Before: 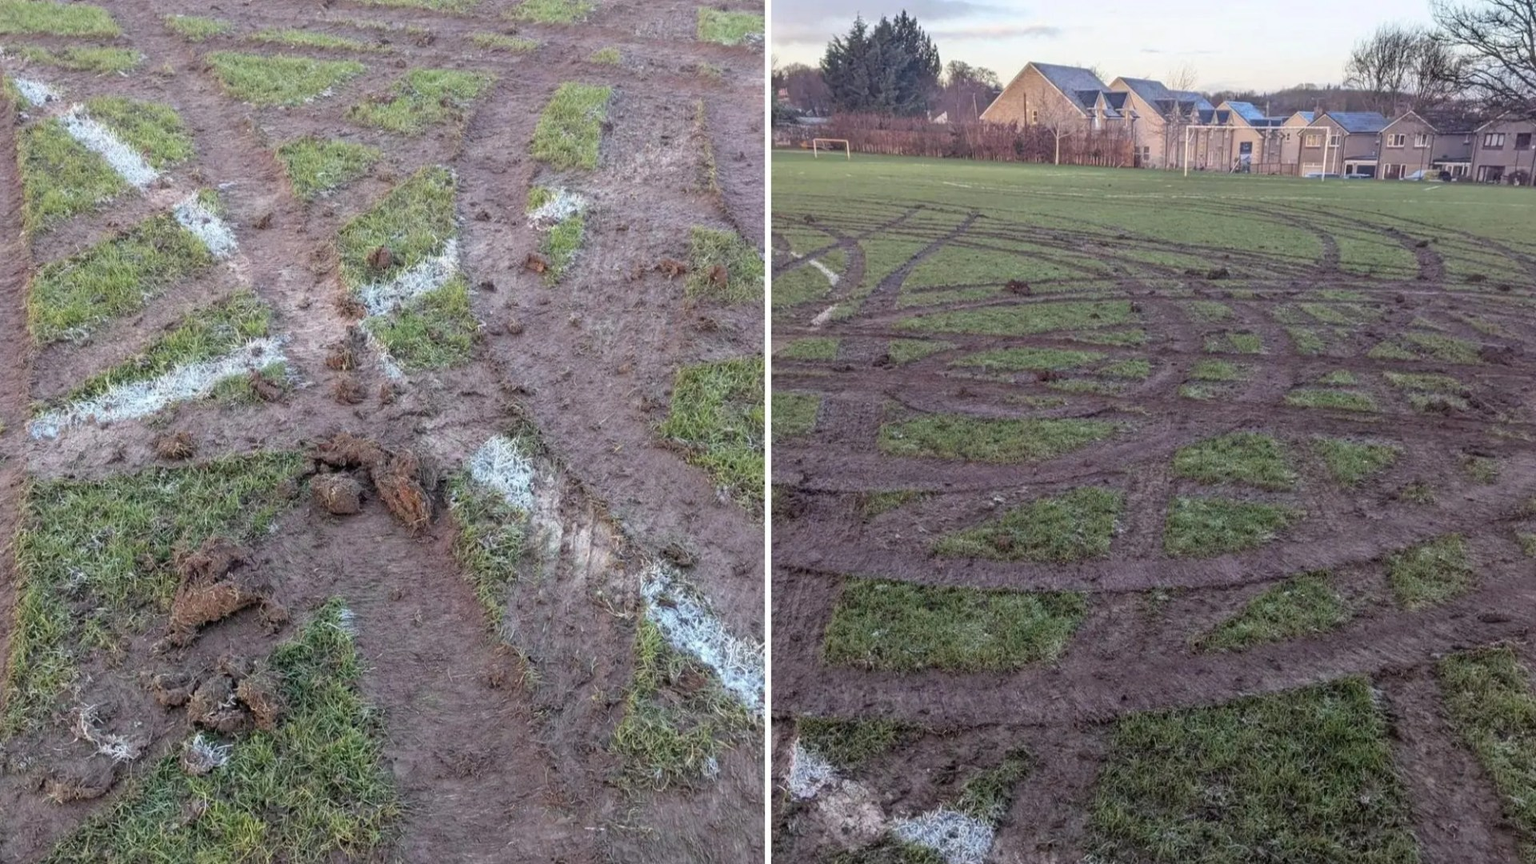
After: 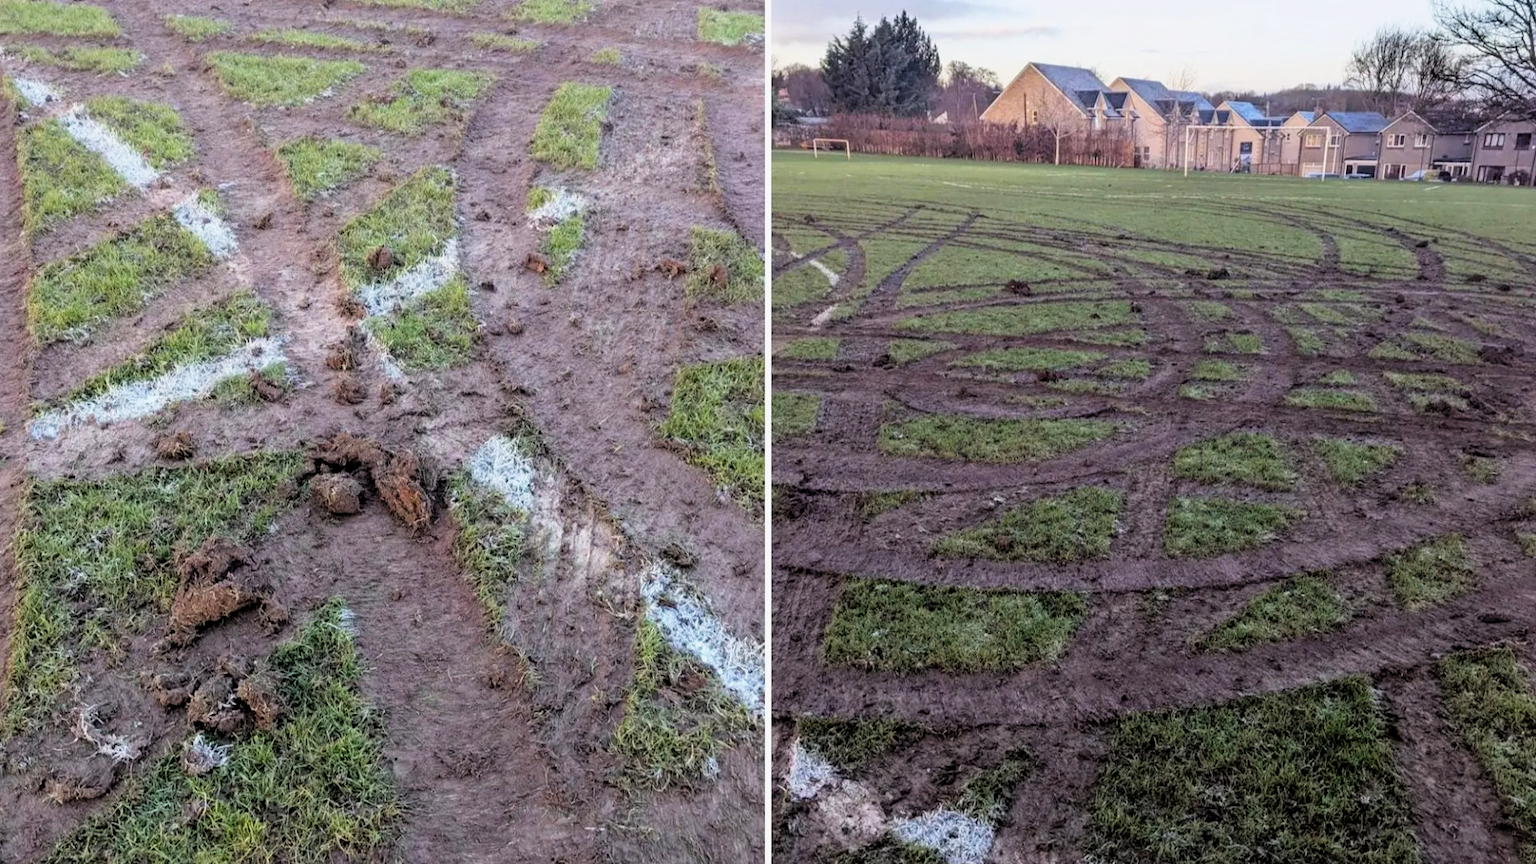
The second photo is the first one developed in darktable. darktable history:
filmic rgb: black relative exposure -5 EV, white relative exposure 3.2 EV, hardness 3.42, contrast 1.2, highlights saturation mix -30%
color balance: lift [1, 1.001, 0.999, 1.001], gamma [1, 1.004, 1.007, 0.993], gain [1, 0.991, 0.987, 1.013], contrast 7.5%, contrast fulcrum 10%, output saturation 115%
